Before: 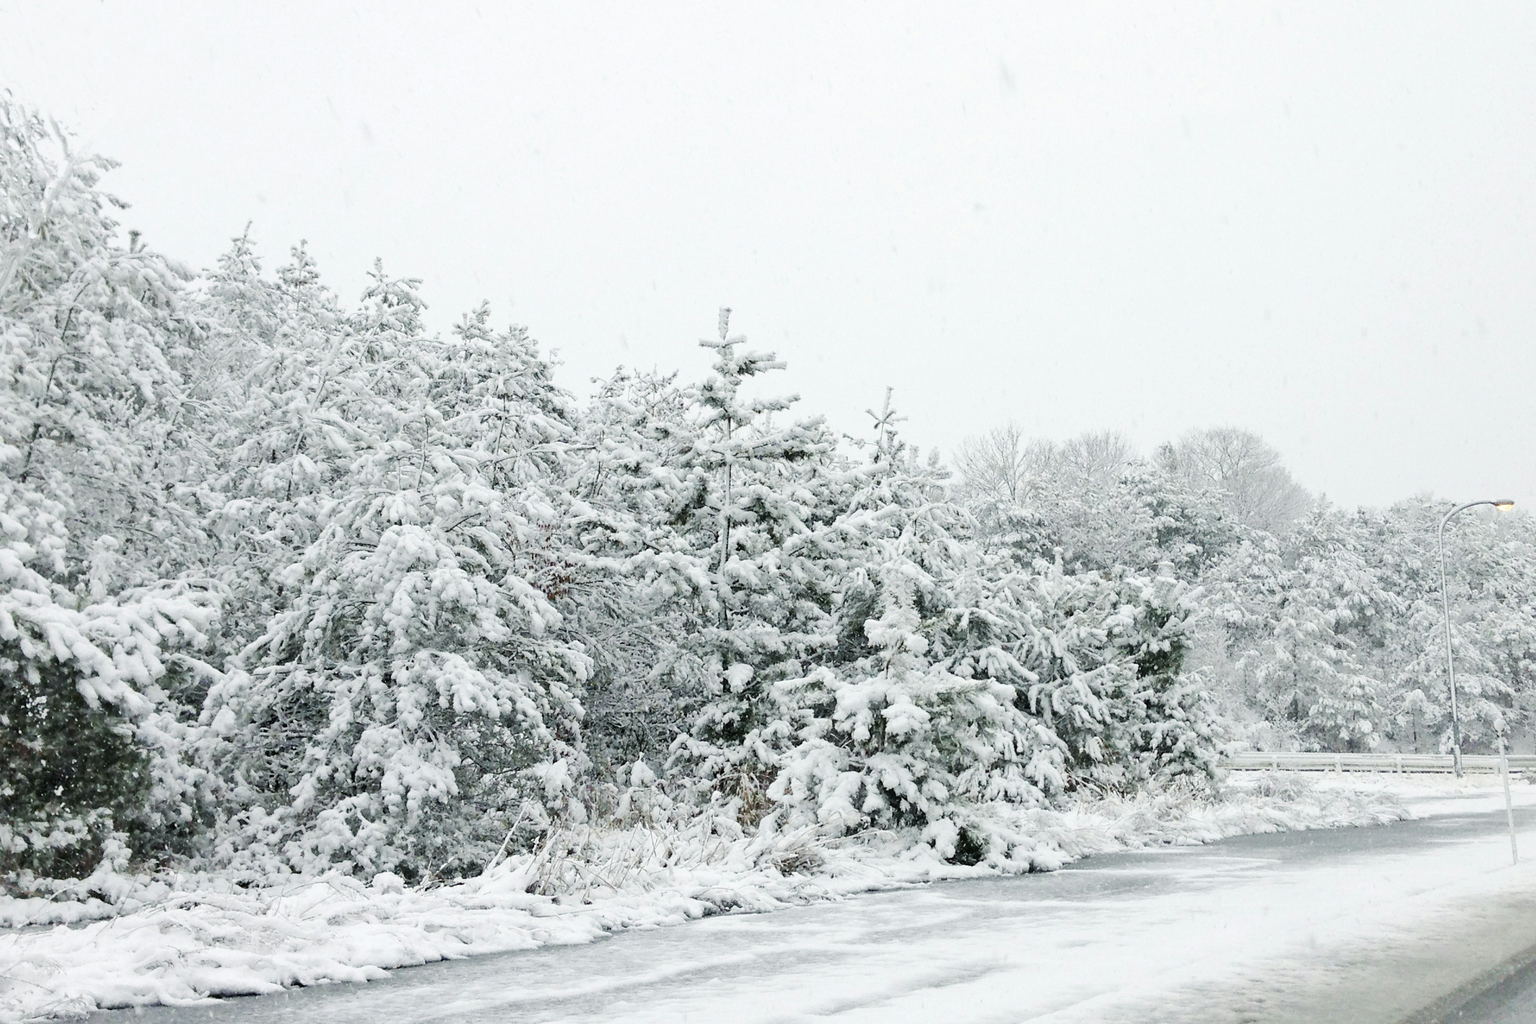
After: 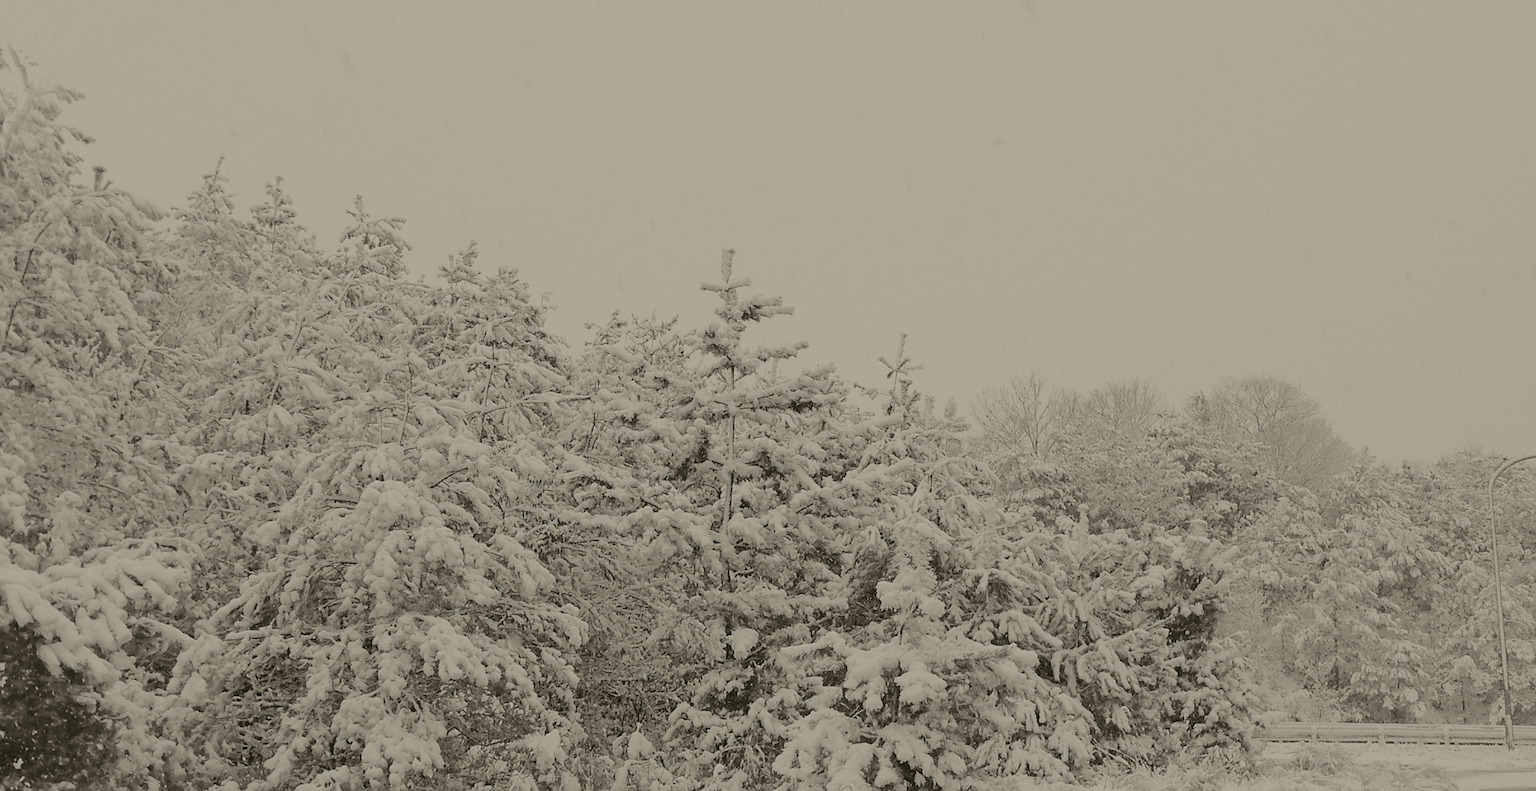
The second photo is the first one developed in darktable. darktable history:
colorize: hue 41.44°, saturation 22%, source mix 60%, lightness 10.61%
crop: left 2.737%, top 7.287%, right 3.421%, bottom 20.179%
sharpen: on, module defaults
